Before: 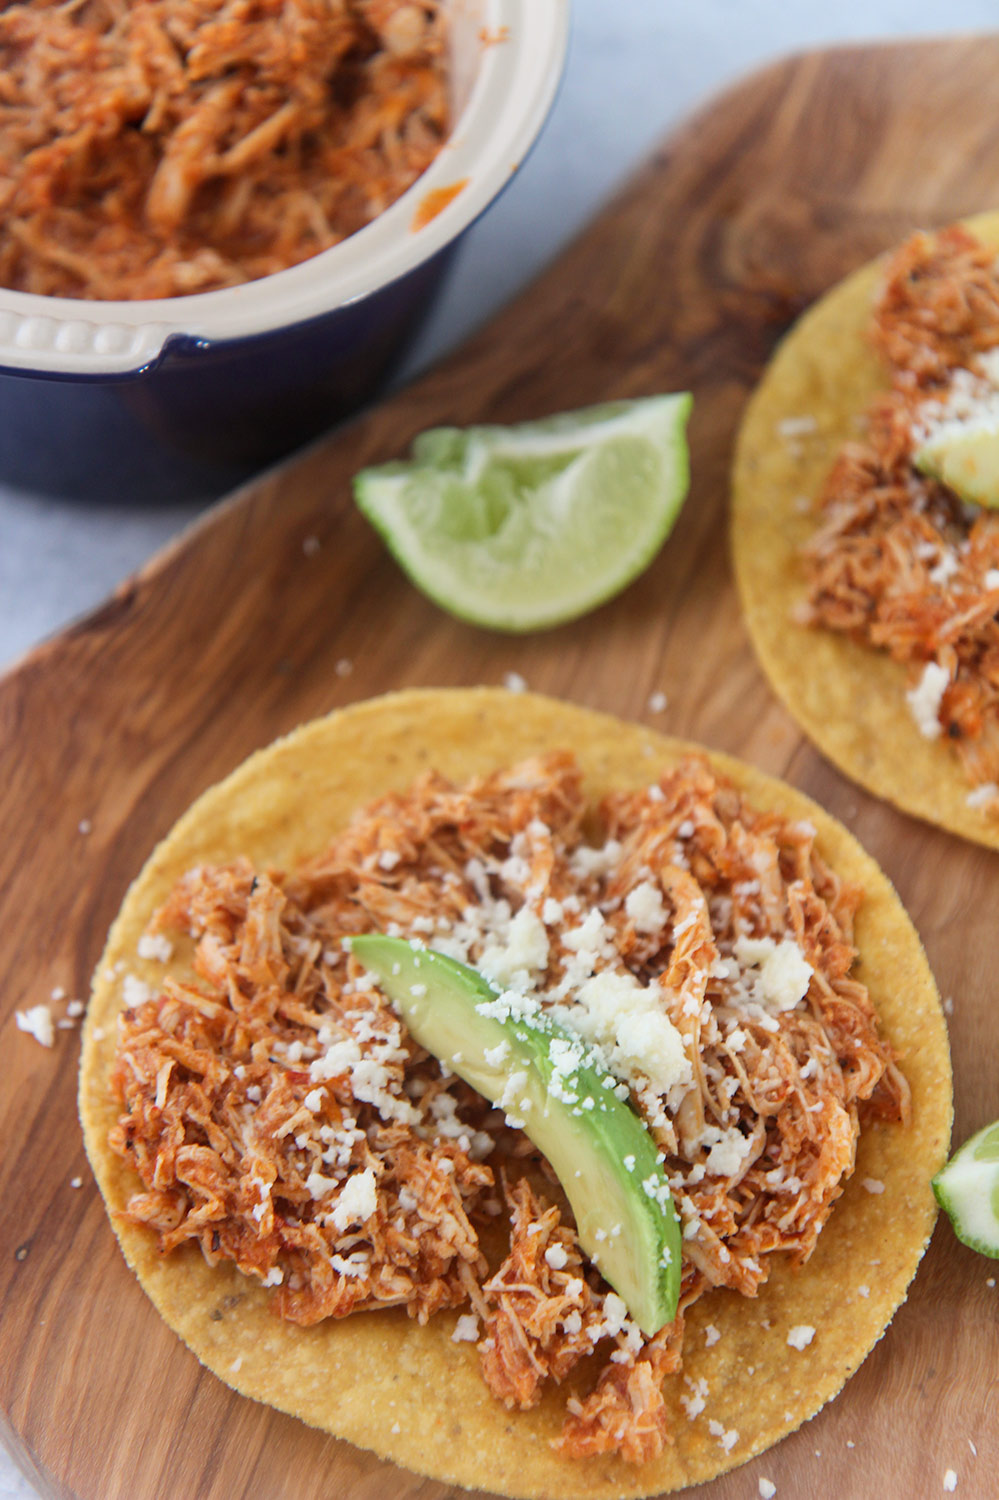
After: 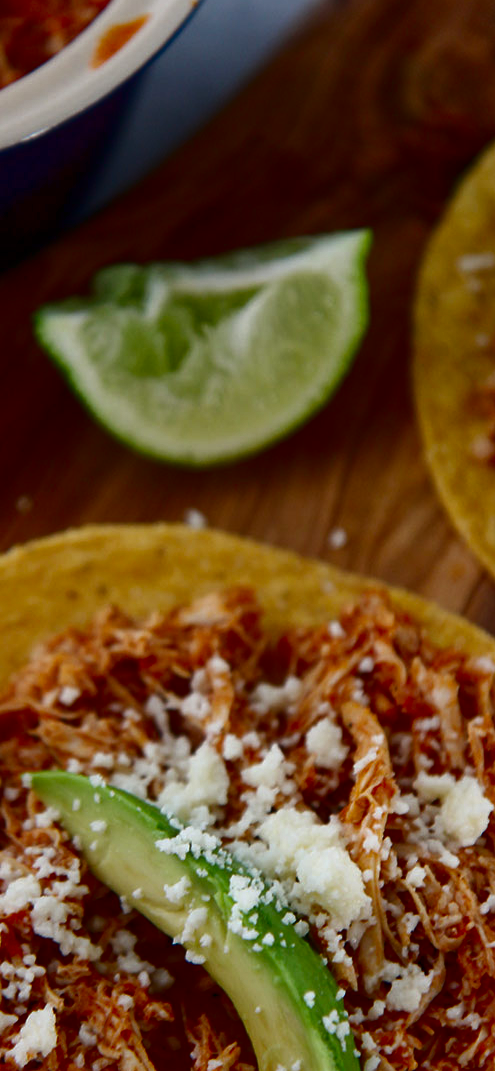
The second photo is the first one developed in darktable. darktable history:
contrast brightness saturation: contrast 0.09, brightness -0.59, saturation 0.17
crop: left 32.075%, top 10.976%, right 18.355%, bottom 17.596%
